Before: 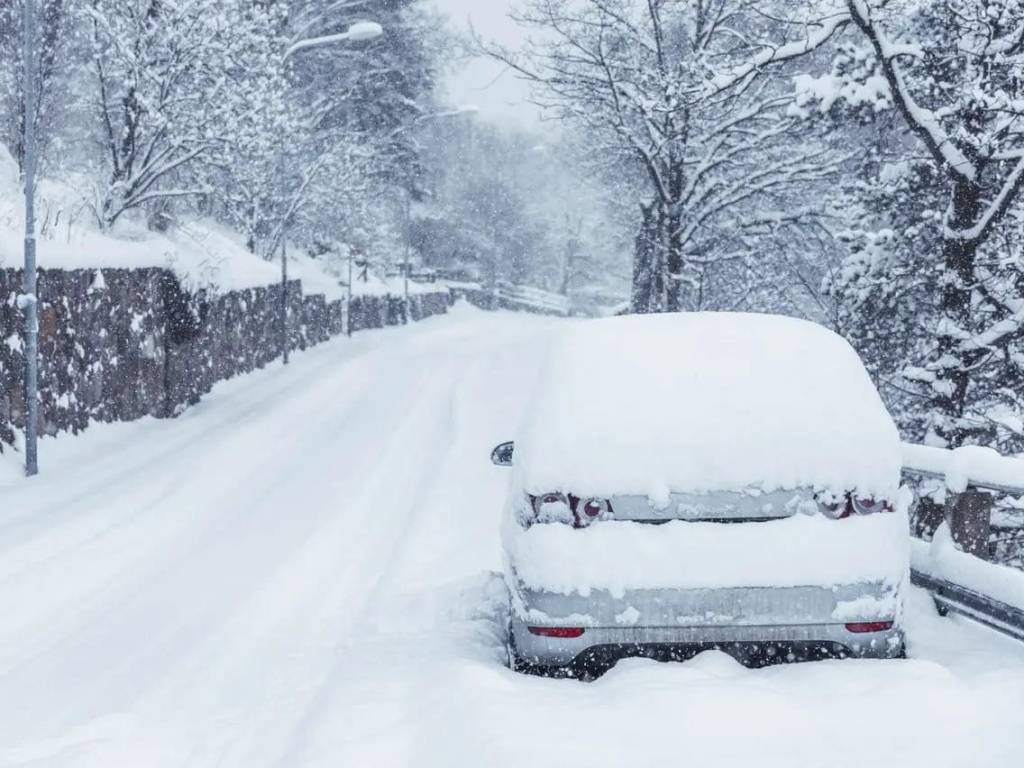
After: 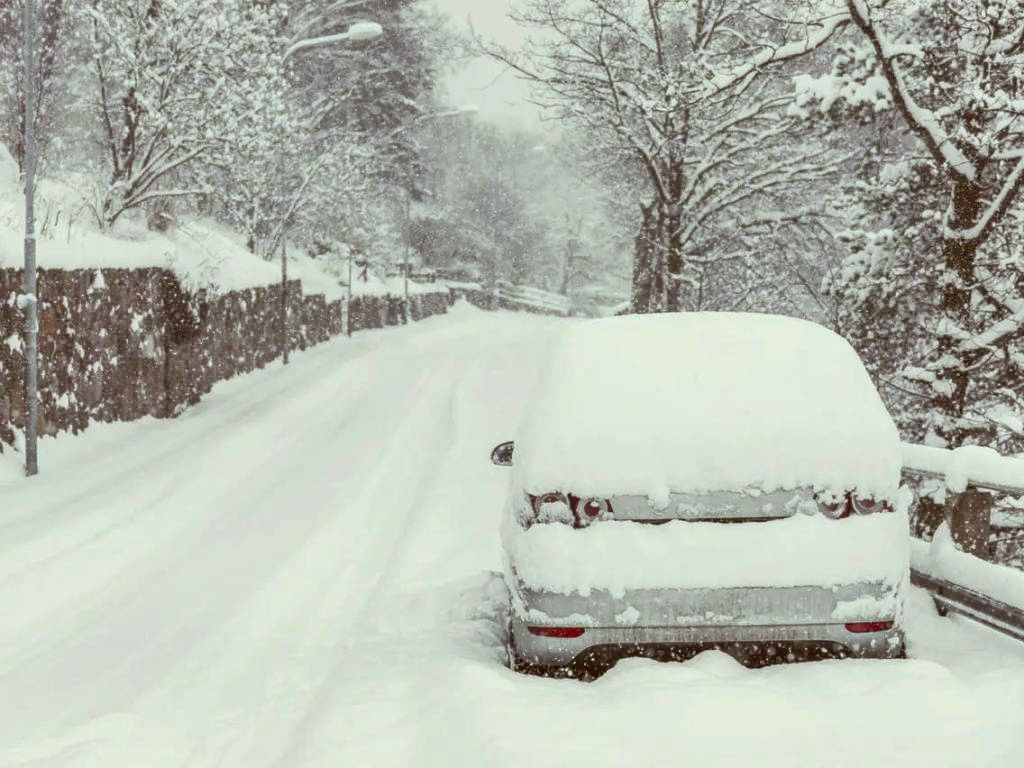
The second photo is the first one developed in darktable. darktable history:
color correction: highlights a* -5.3, highlights b* 9.8, shadows a* 9.8, shadows b* 24.26
shadows and highlights: shadows 37.27, highlights -28.18, soften with gaussian
